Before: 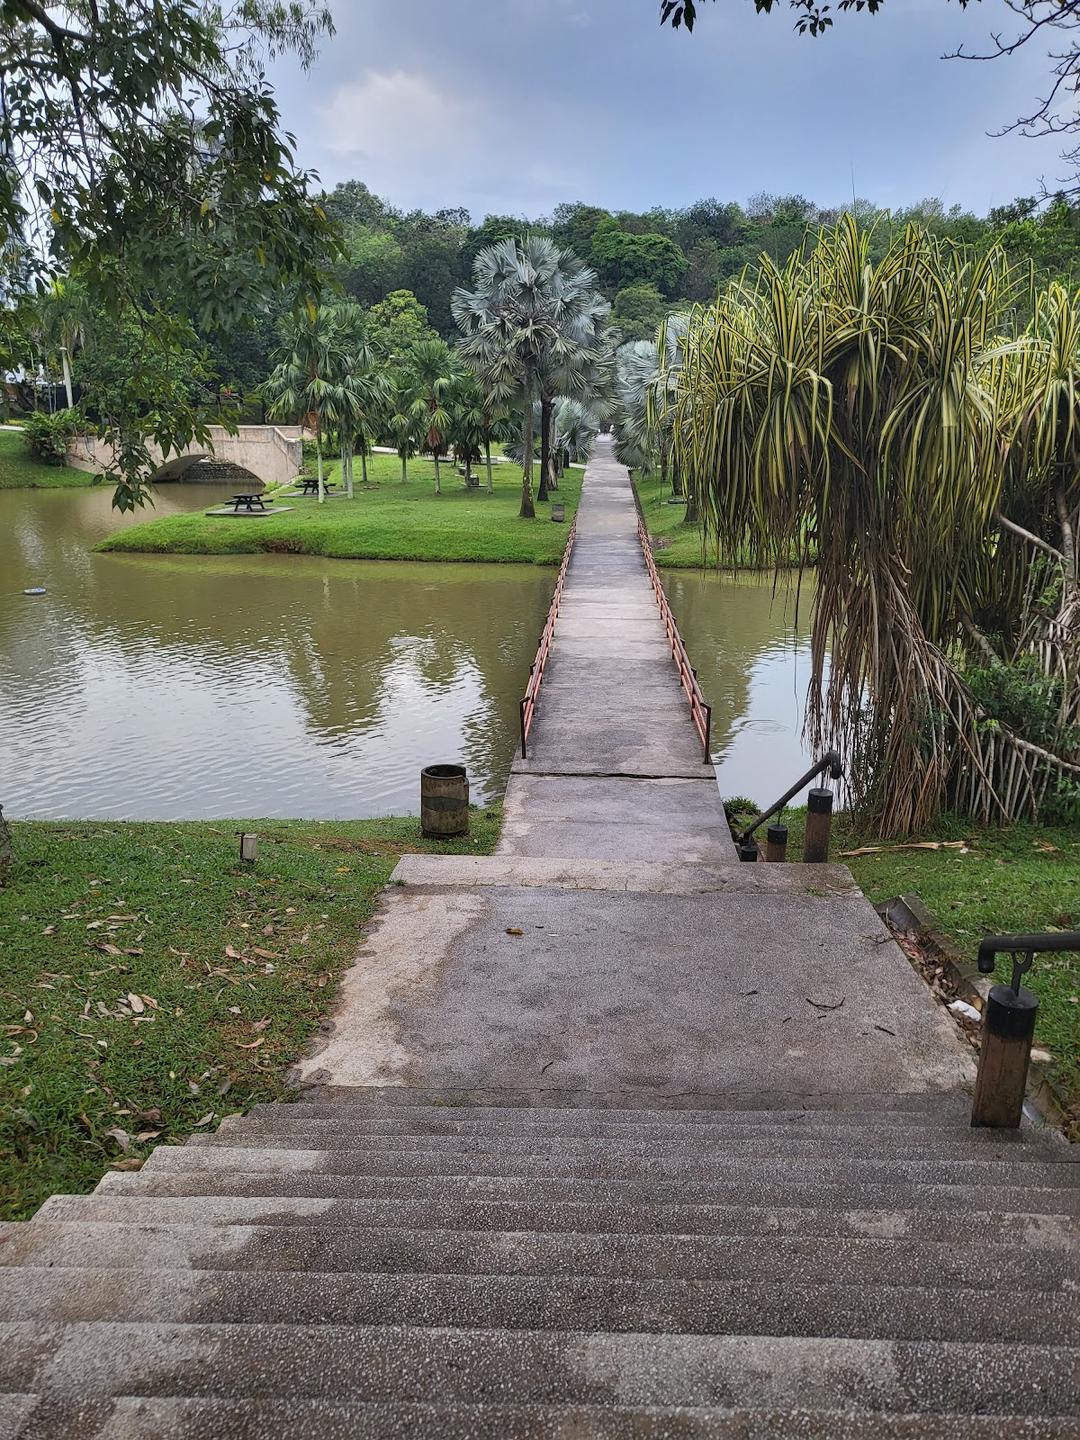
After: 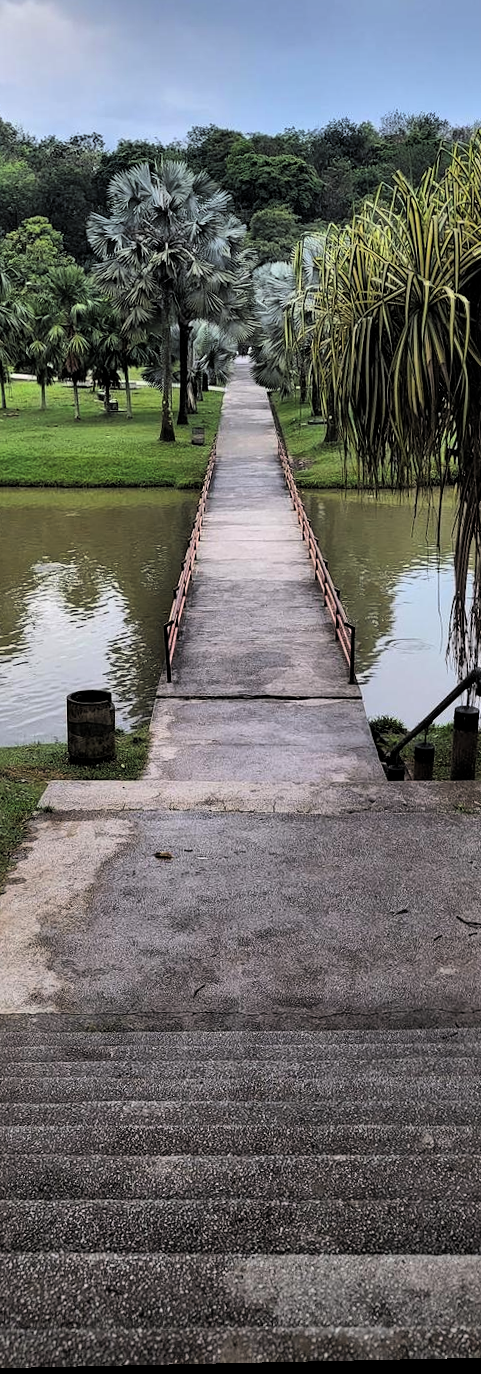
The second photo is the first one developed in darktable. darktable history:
crop: left 33.452%, top 6.025%, right 23.155%
rotate and perspective: rotation -1.24°, automatic cropping off
shadows and highlights: on, module defaults
tone curve: curves: ch0 [(0, 0) (0.078, 0) (0.241, 0.056) (0.59, 0.574) (0.802, 0.868) (1, 1)], color space Lab, linked channels, preserve colors none
